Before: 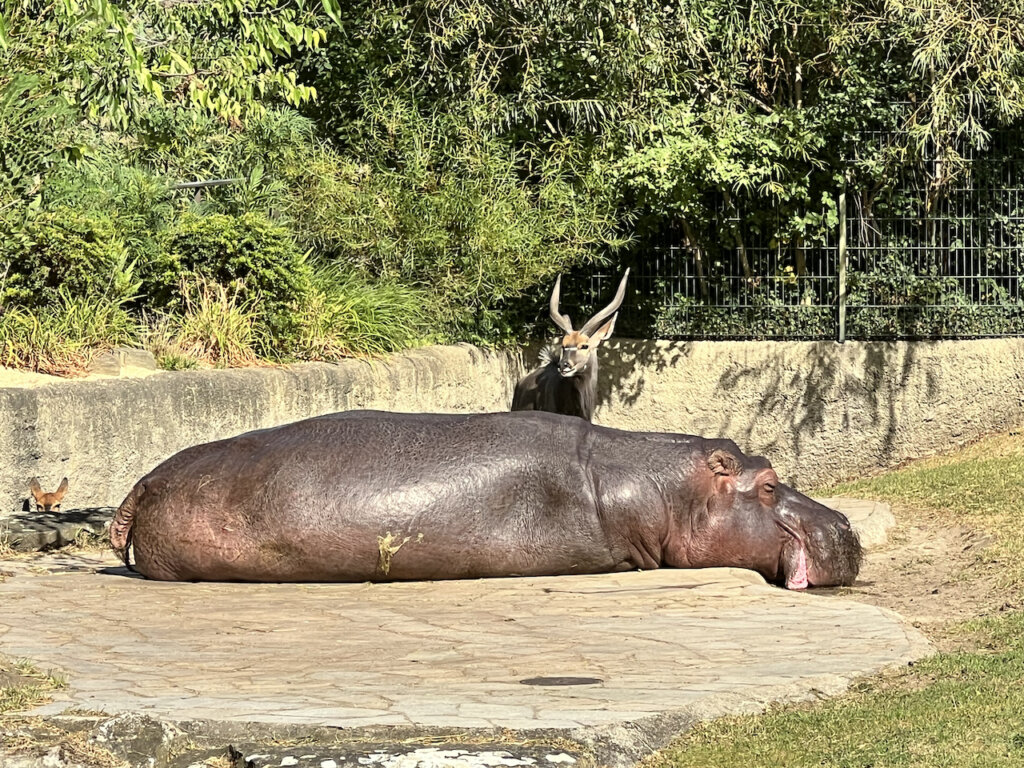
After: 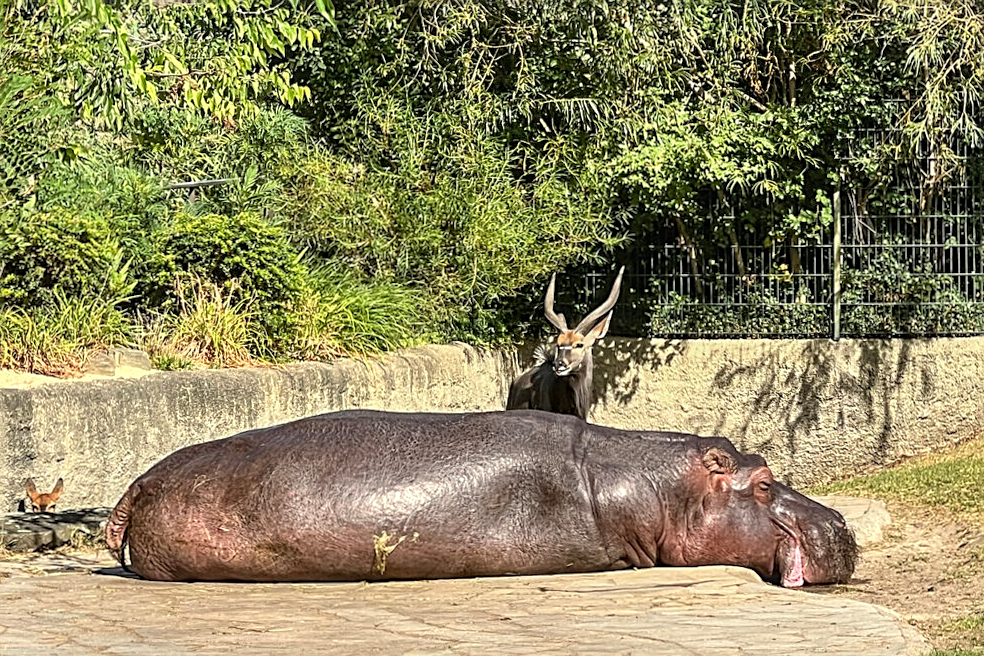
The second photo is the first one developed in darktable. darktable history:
sharpen: on, module defaults
crop and rotate: angle 0.2°, left 0.275%, right 3.127%, bottom 14.18%
local contrast: on, module defaults
